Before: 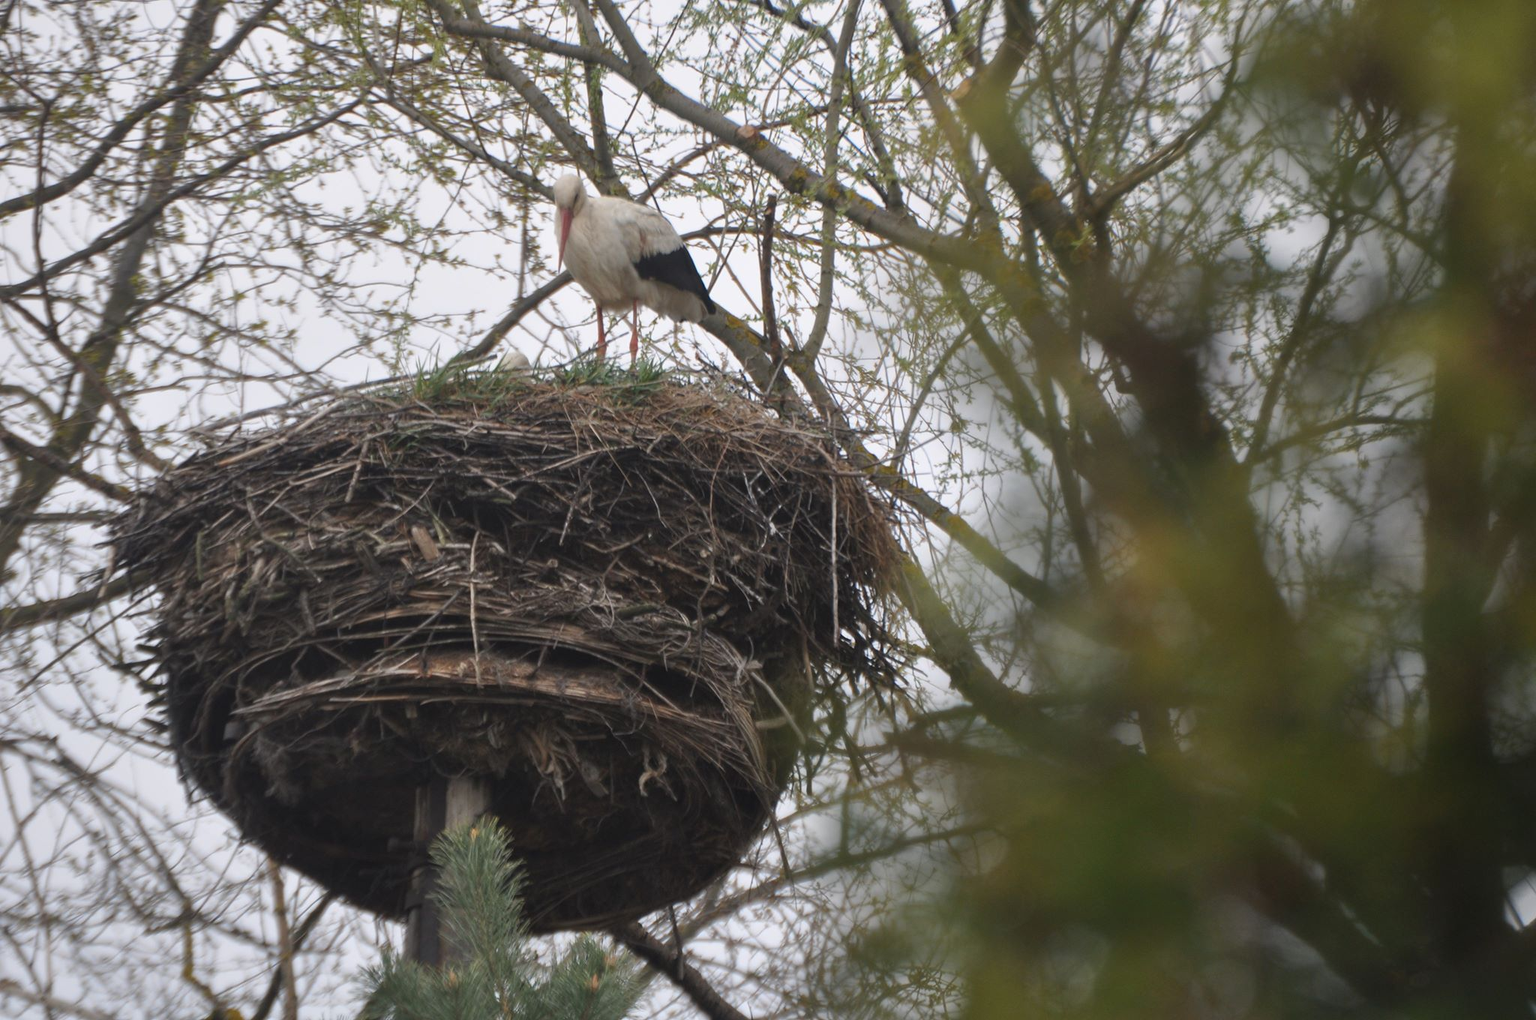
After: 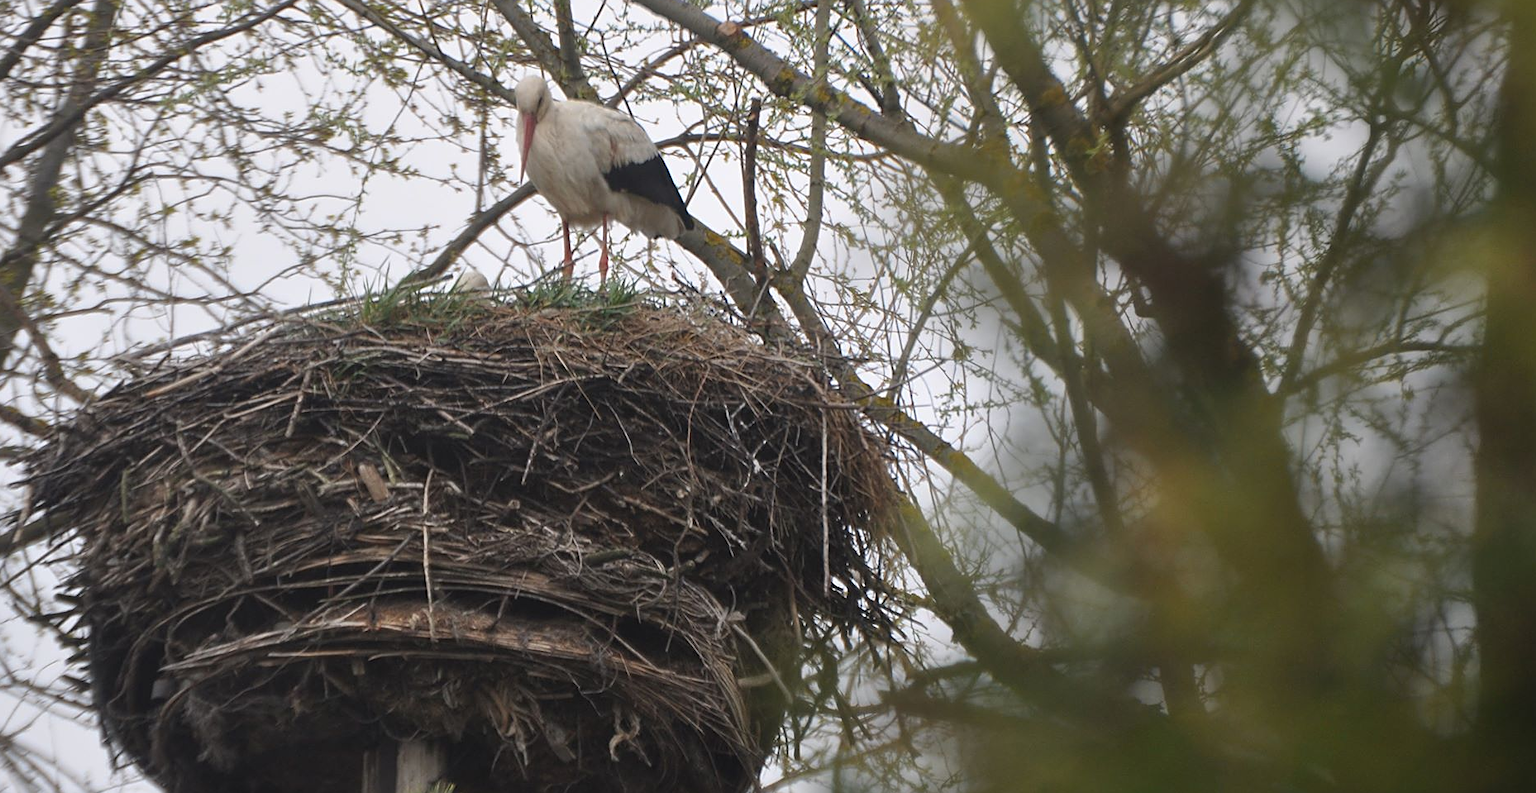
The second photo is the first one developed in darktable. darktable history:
crop: left 5.649%, top 10.371%, right 3.609%, bottom 19.04%
sharpen: on, module defaults
